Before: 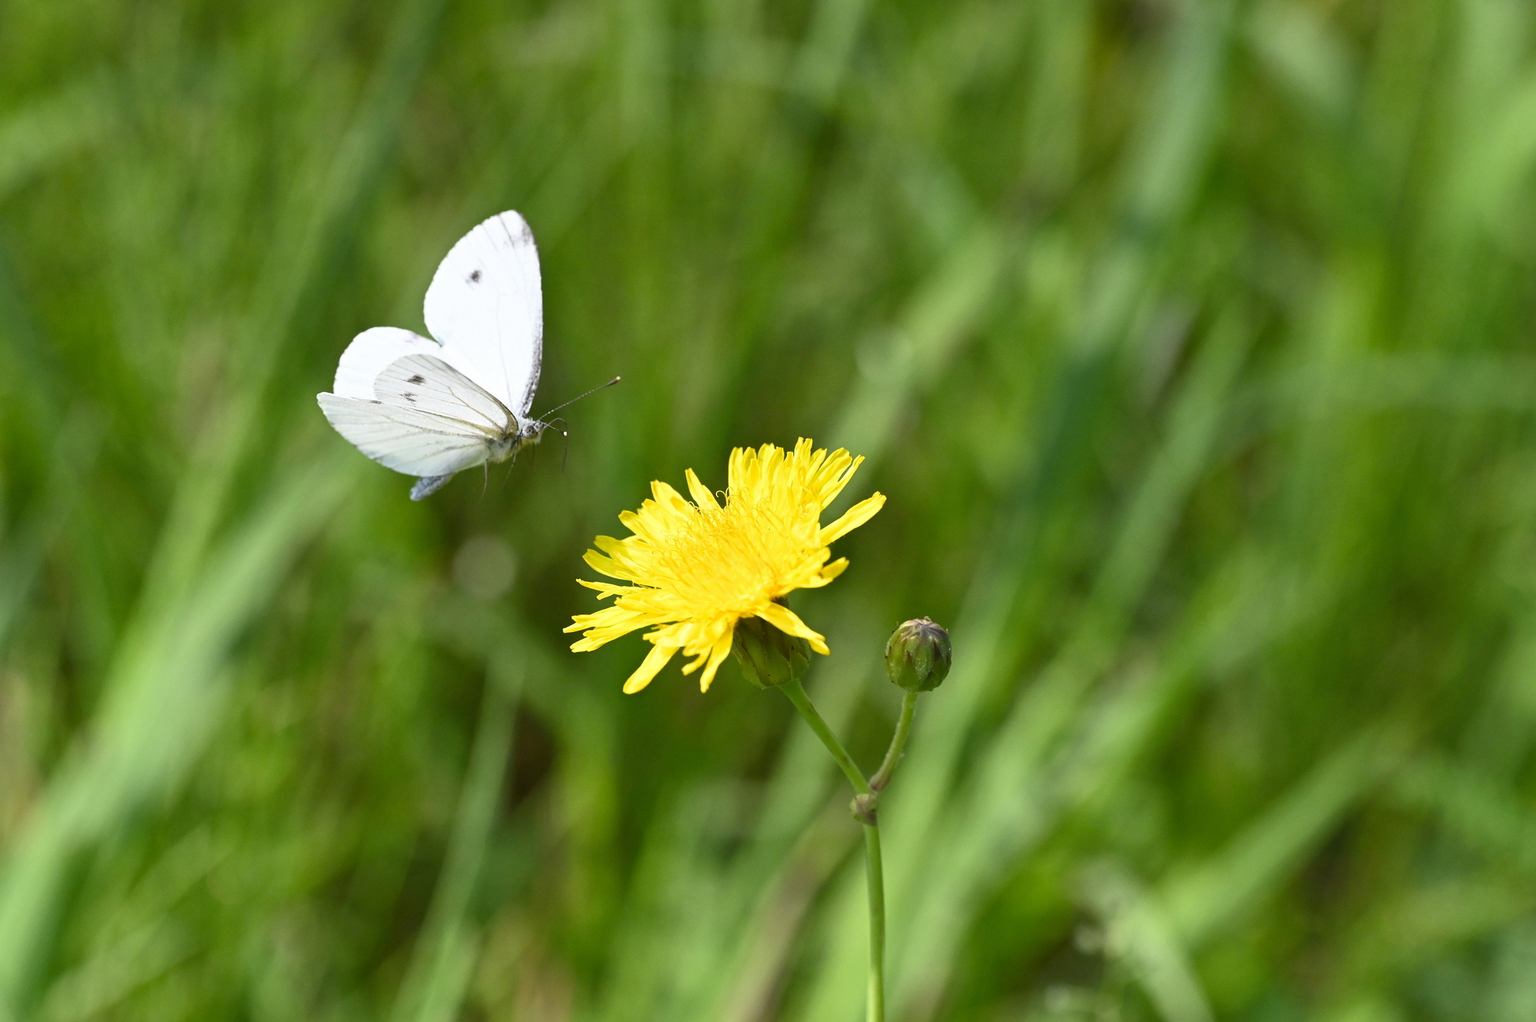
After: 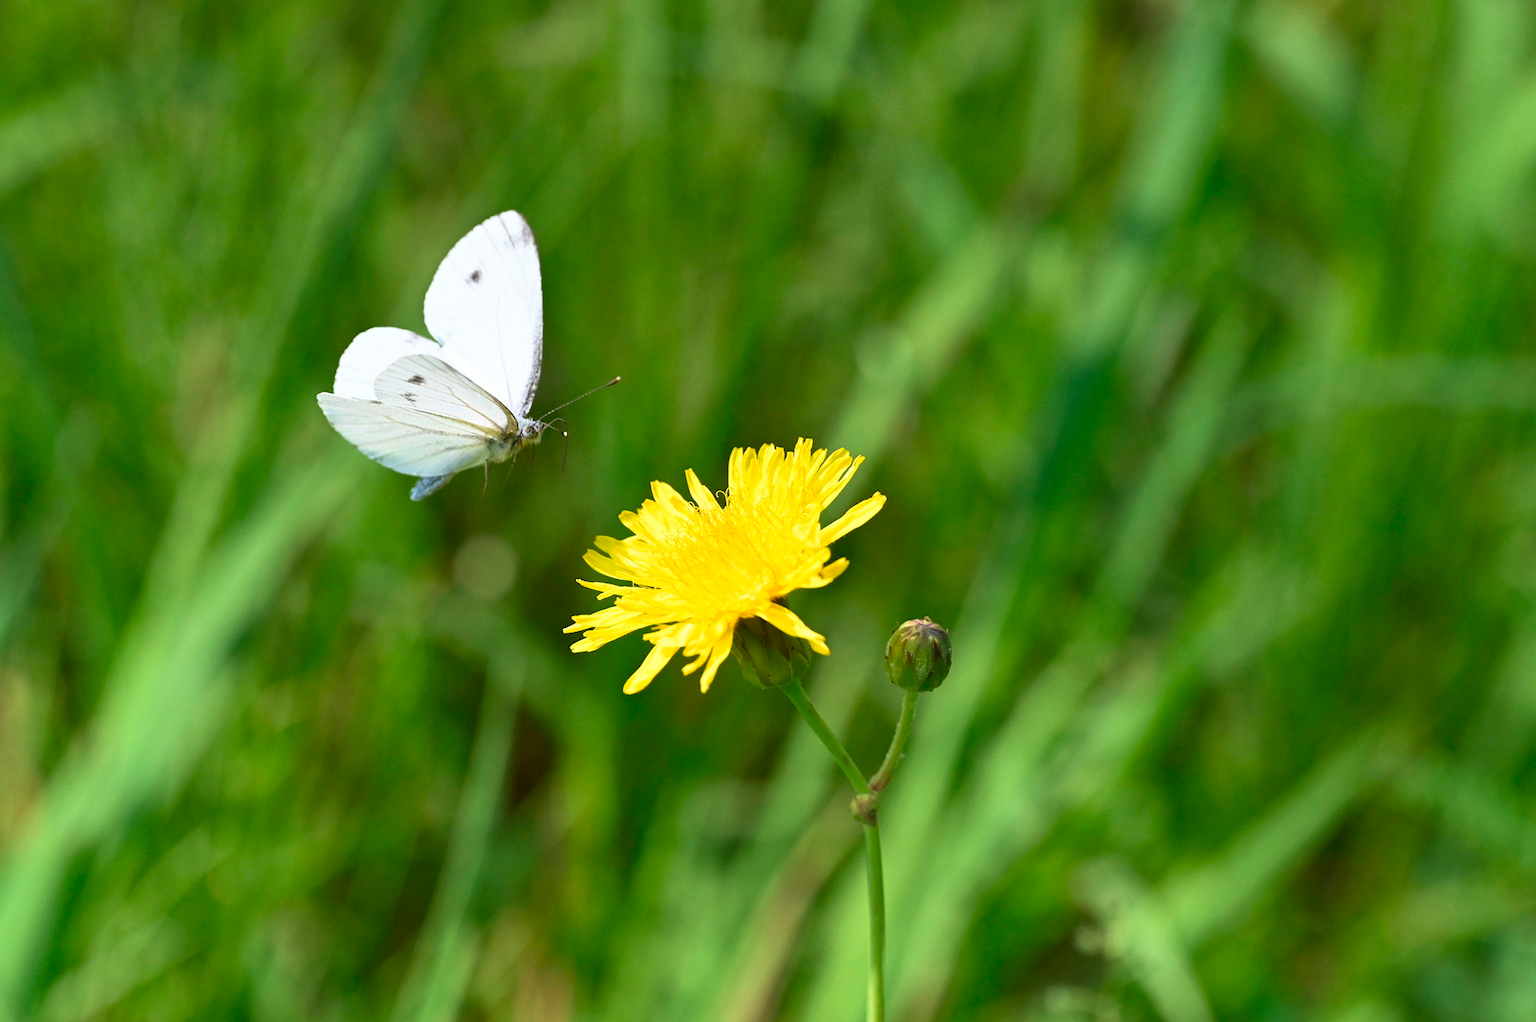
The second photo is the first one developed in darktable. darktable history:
velvia: strength 44.37%
